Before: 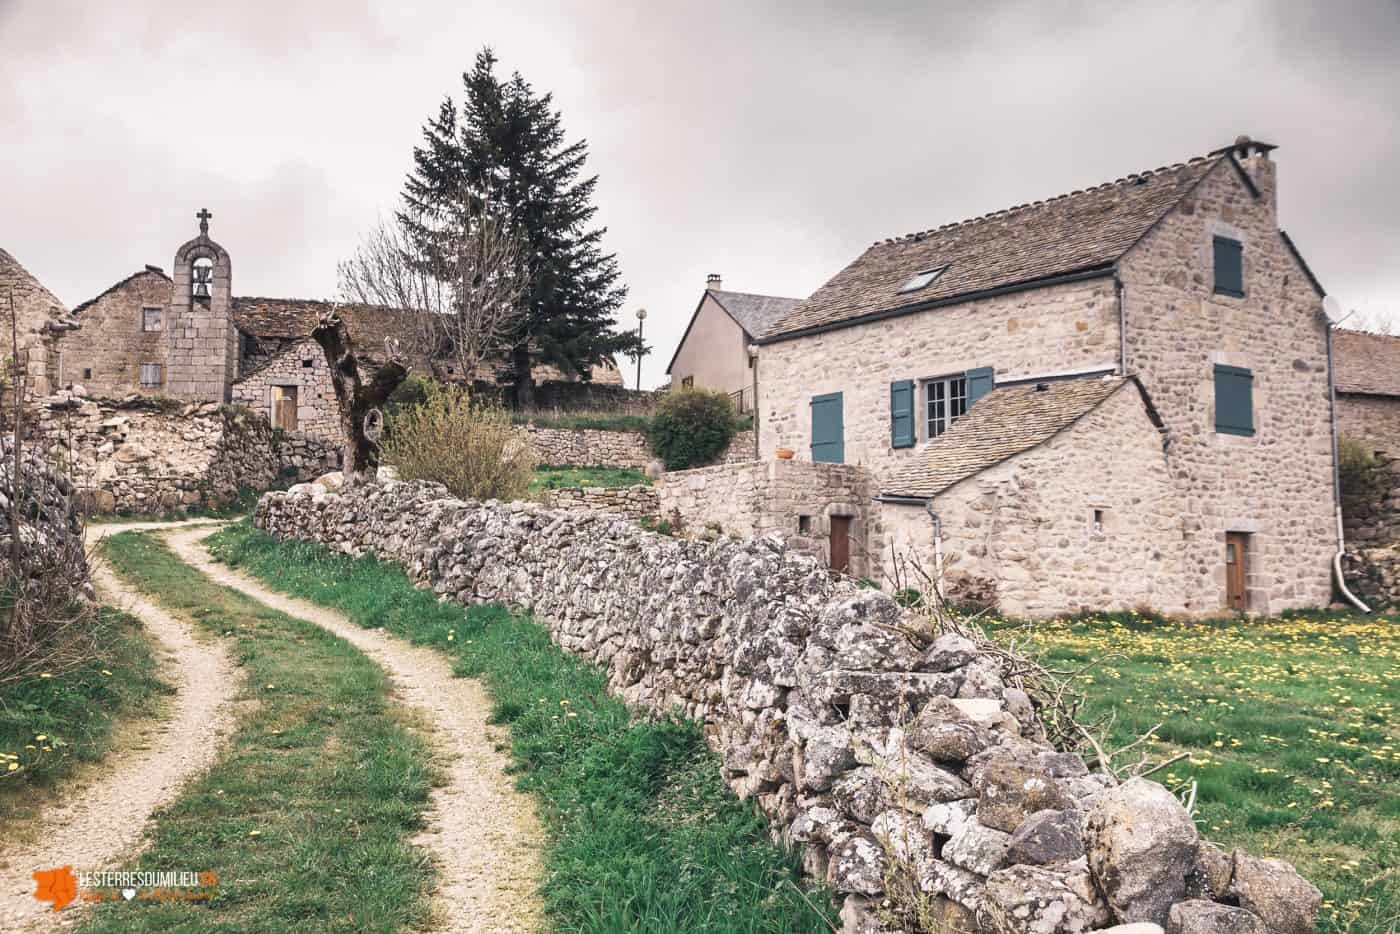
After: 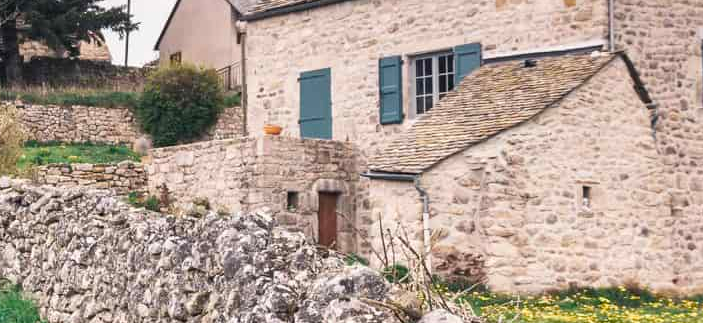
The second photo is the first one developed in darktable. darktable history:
crop: left 36.607%, top 34.735%, right 13.146%, bottom 30.611%
color balance rgb: perceptual saturation grading › global saturation 30%, global vibrance 10%
